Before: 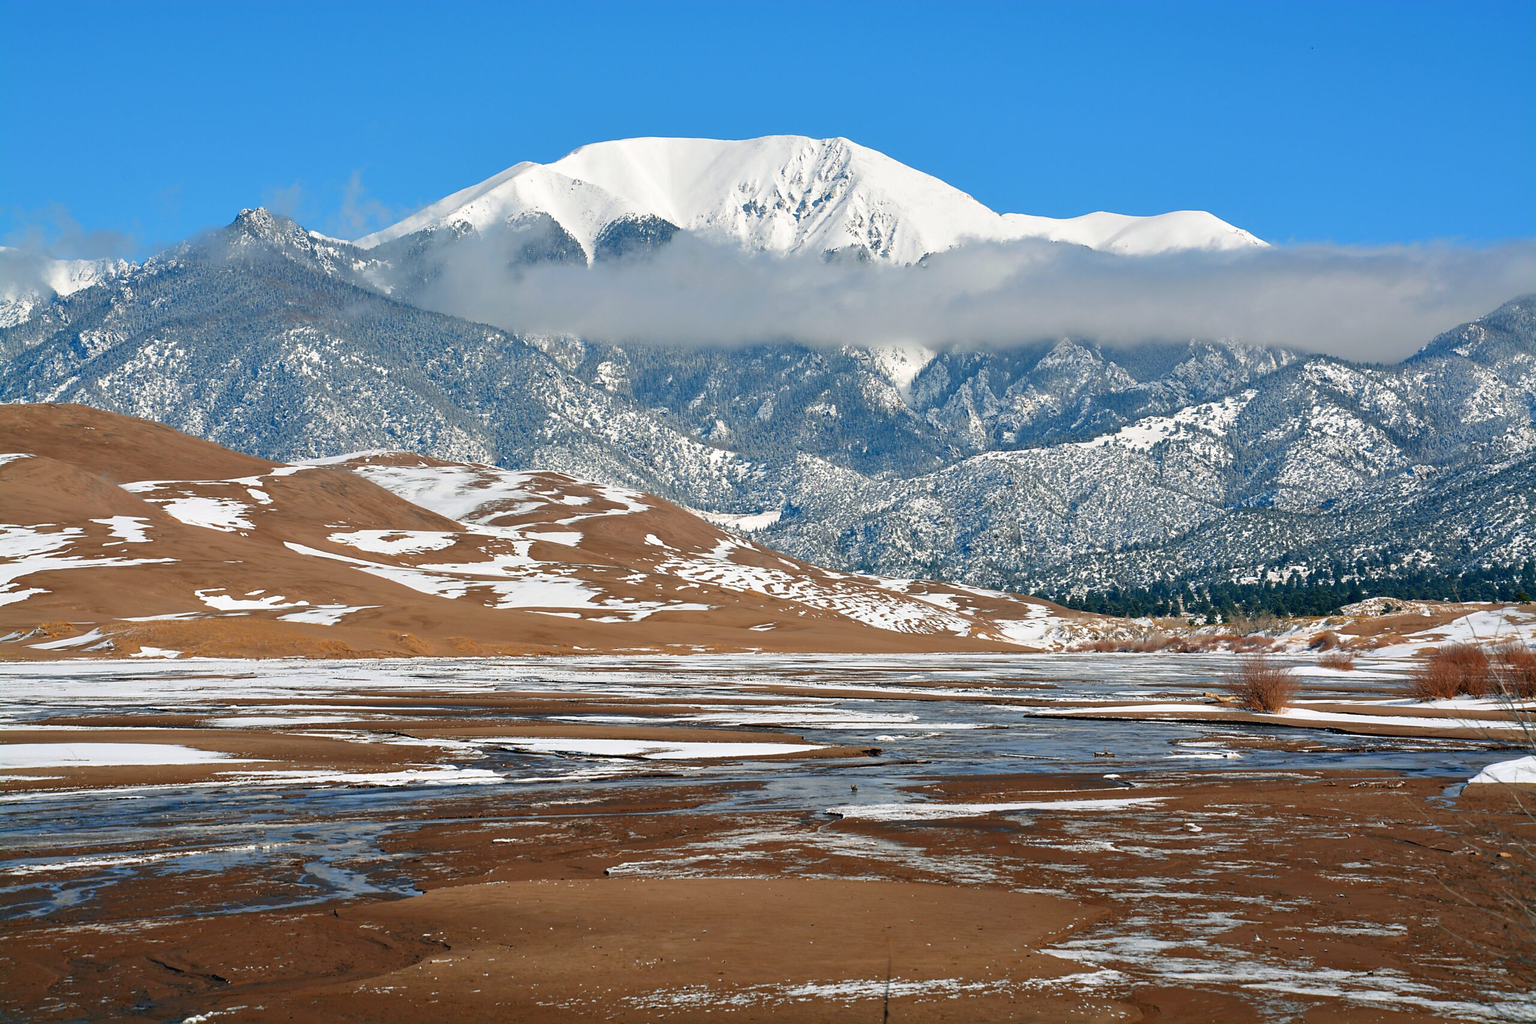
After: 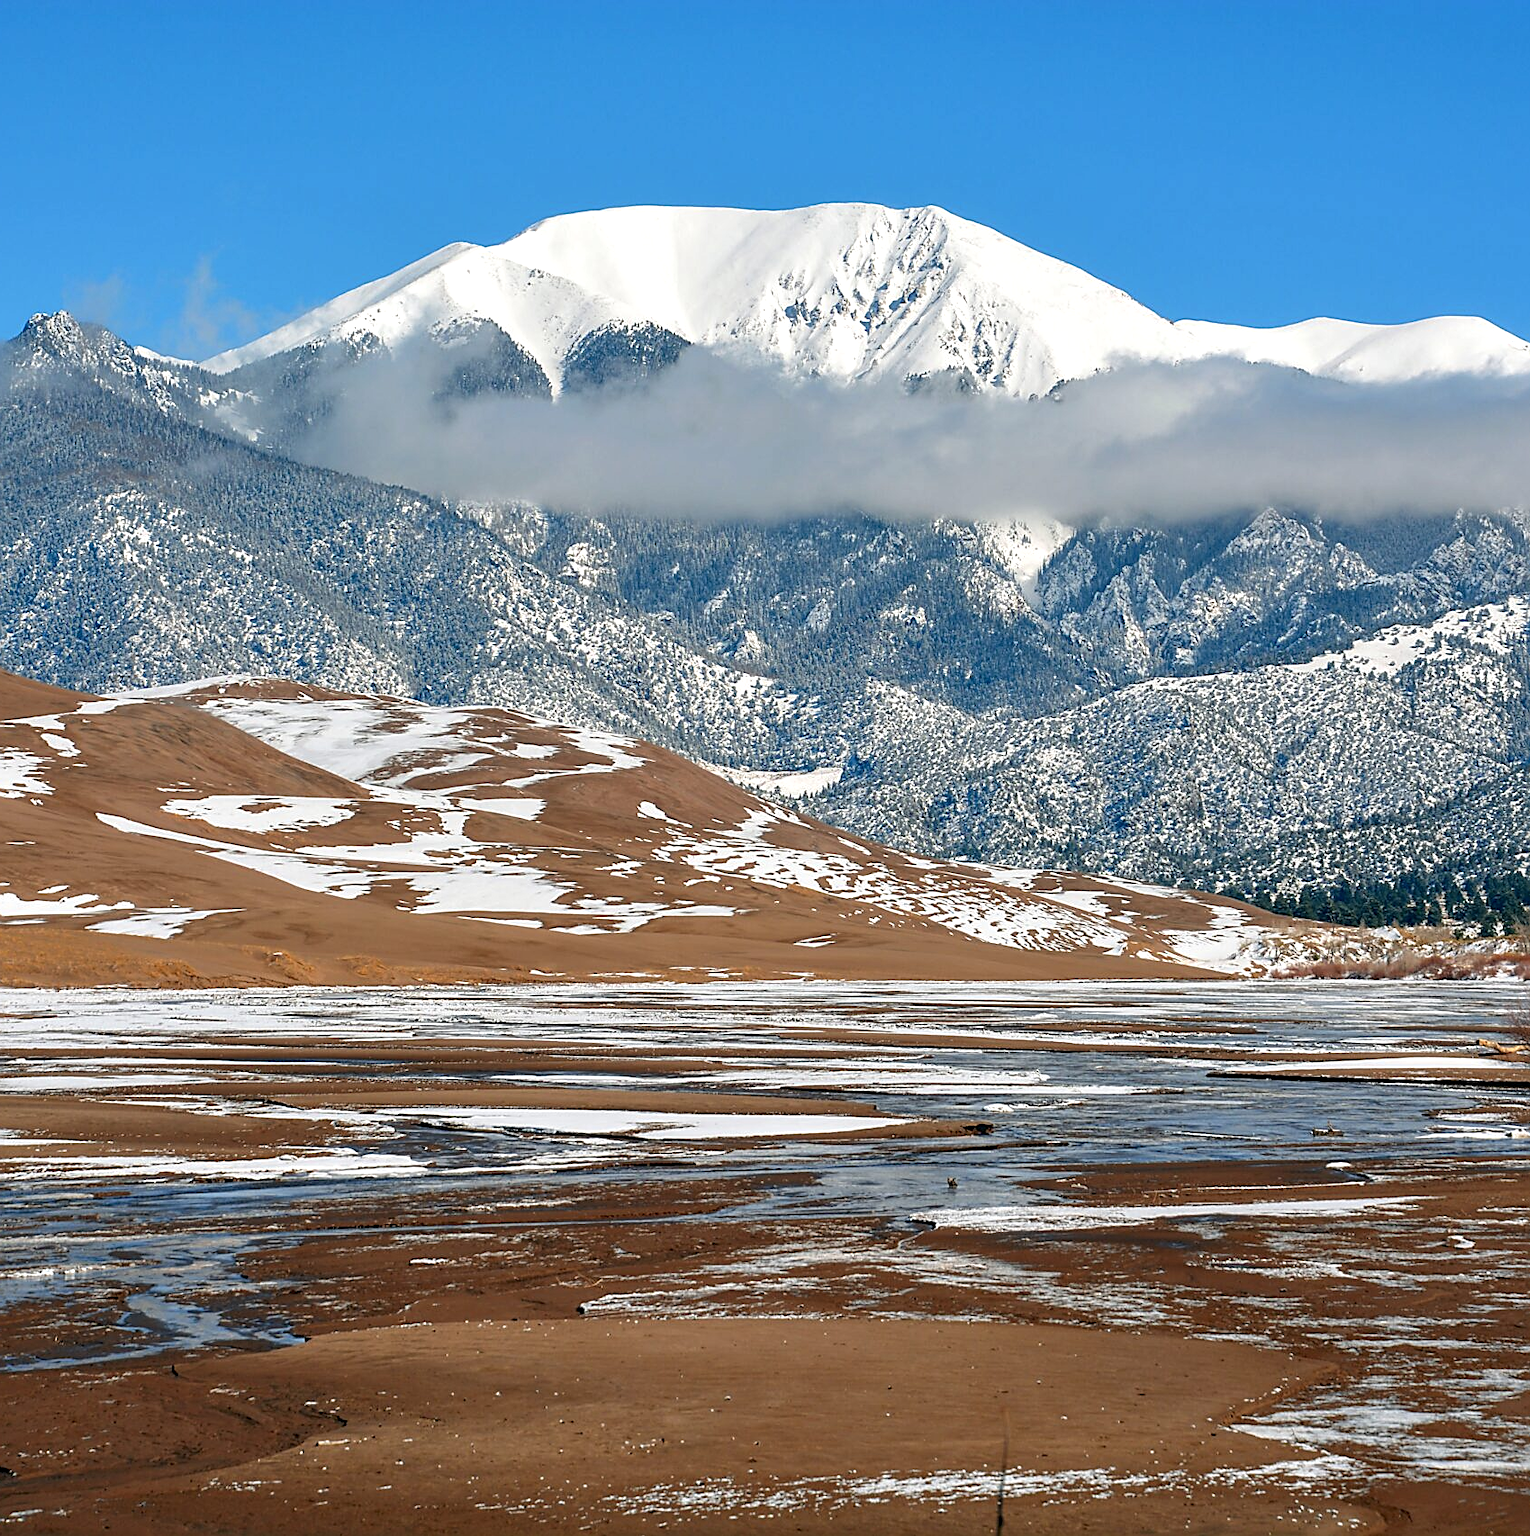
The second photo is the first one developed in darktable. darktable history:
local contrast: detail 130%
sharpen: on, module defaults
crop and rotate: left 14.334%, right 19.244%
